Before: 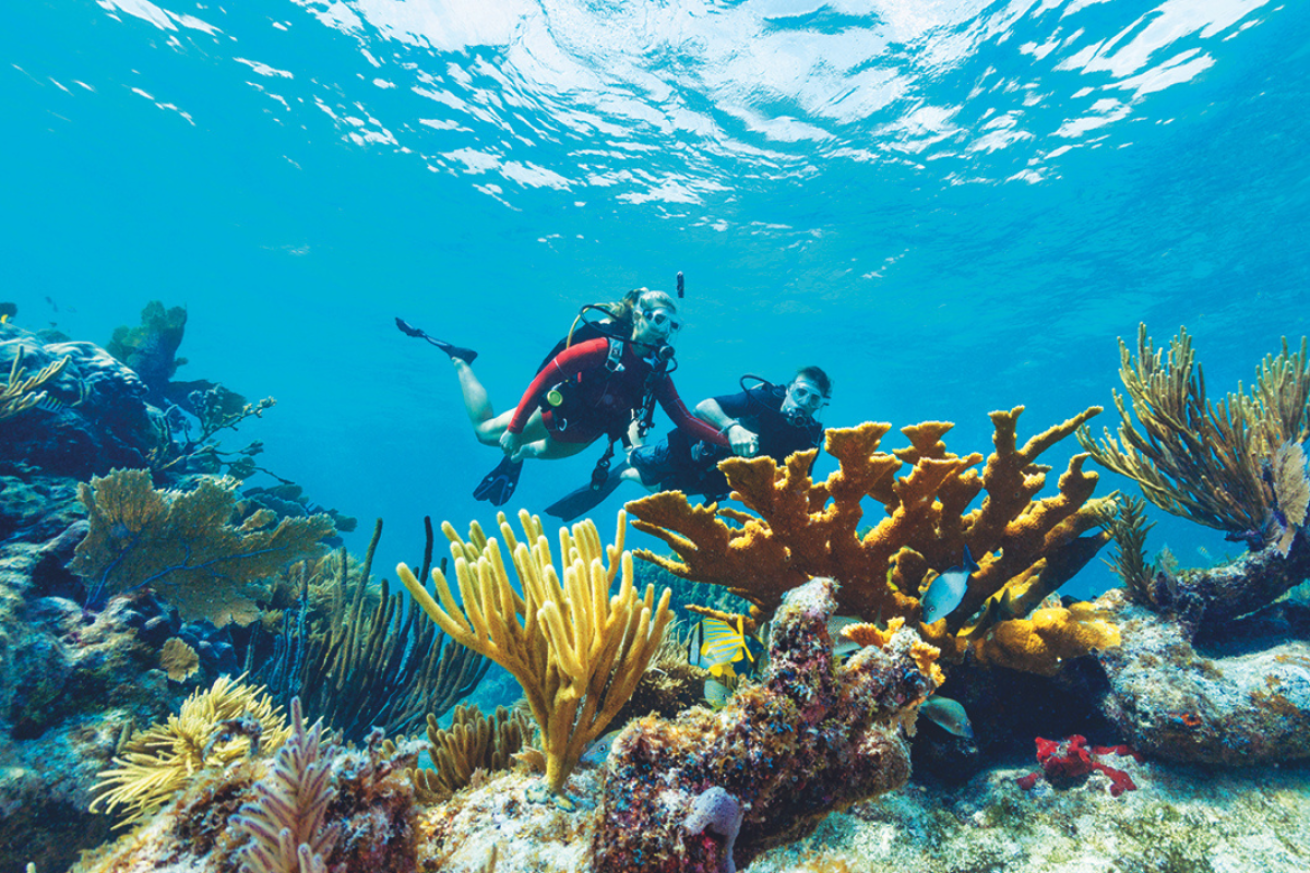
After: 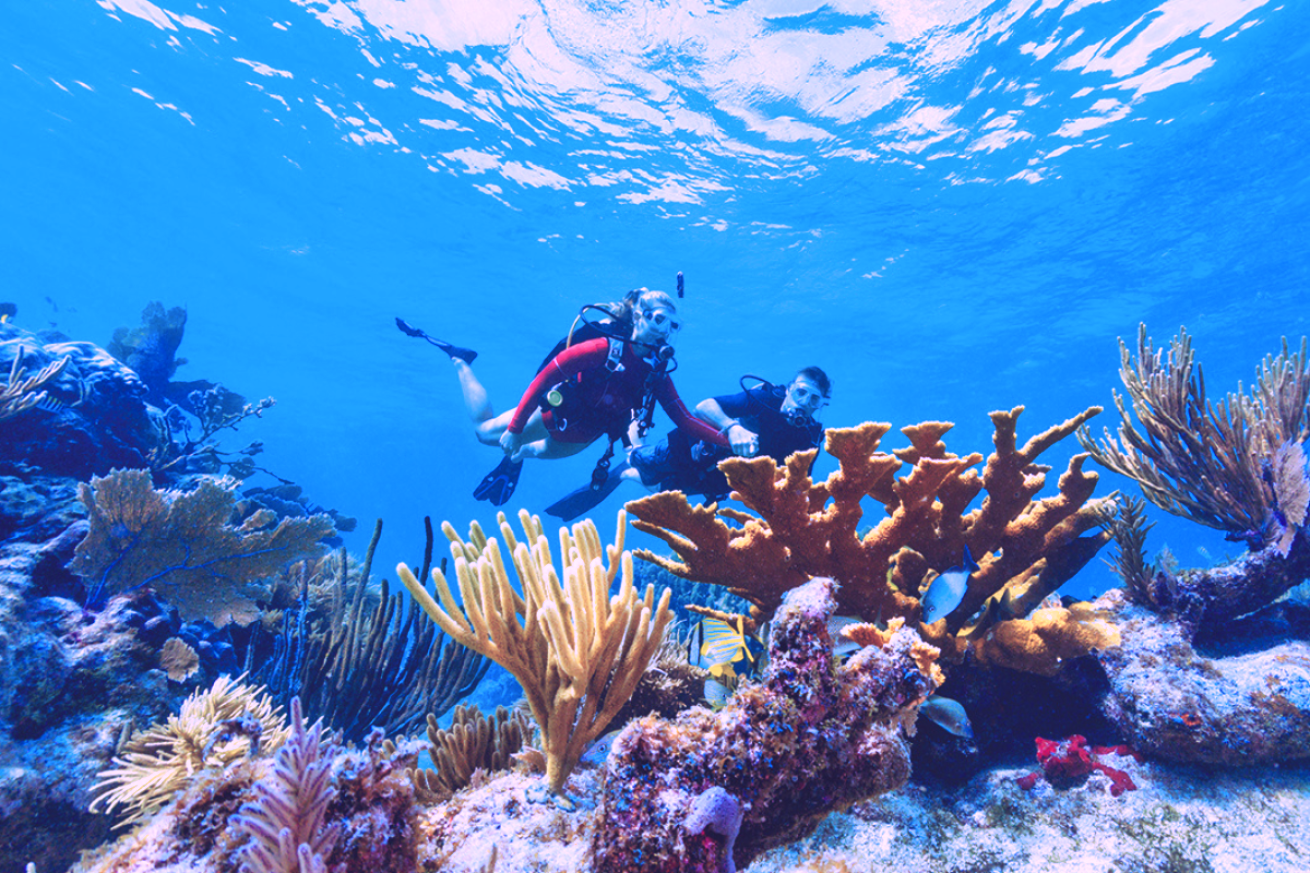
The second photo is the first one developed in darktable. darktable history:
color calibration: output R [1.107, -0.012, -0.003, 0], output B [0, 0, 1.308, 0], gray › normalize channels true, illuminant as shot in camera, adaptation linear Bradford (ICC v4), x 0.405, y 0.404, temperature 3605.43 K, gamut compression 0.013
